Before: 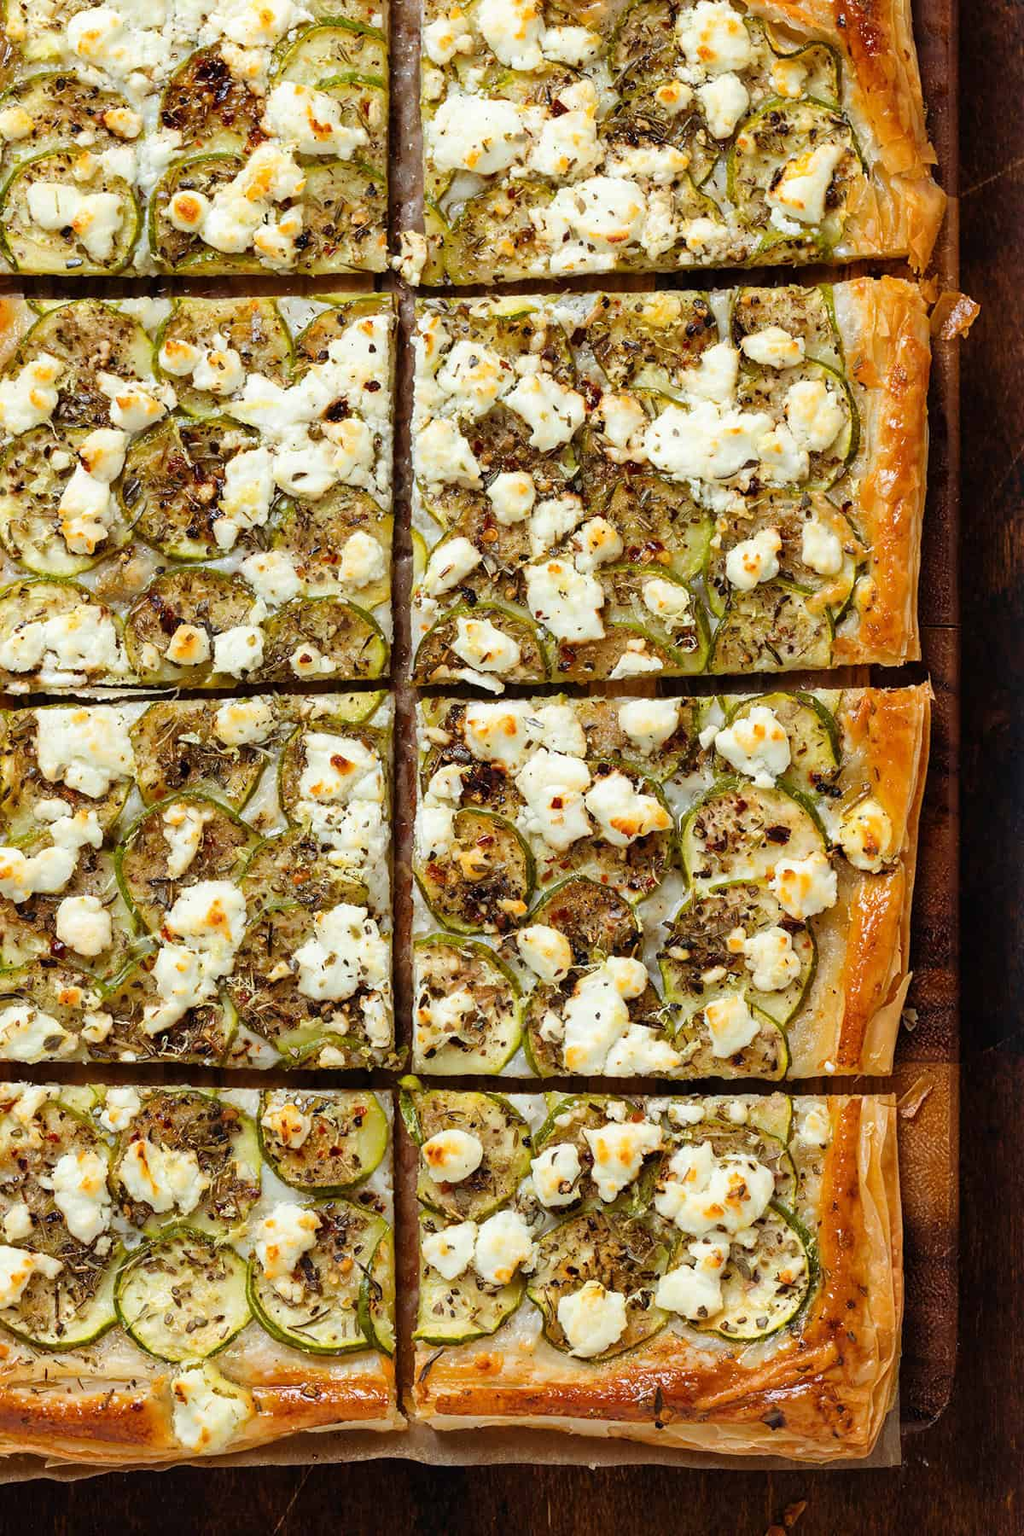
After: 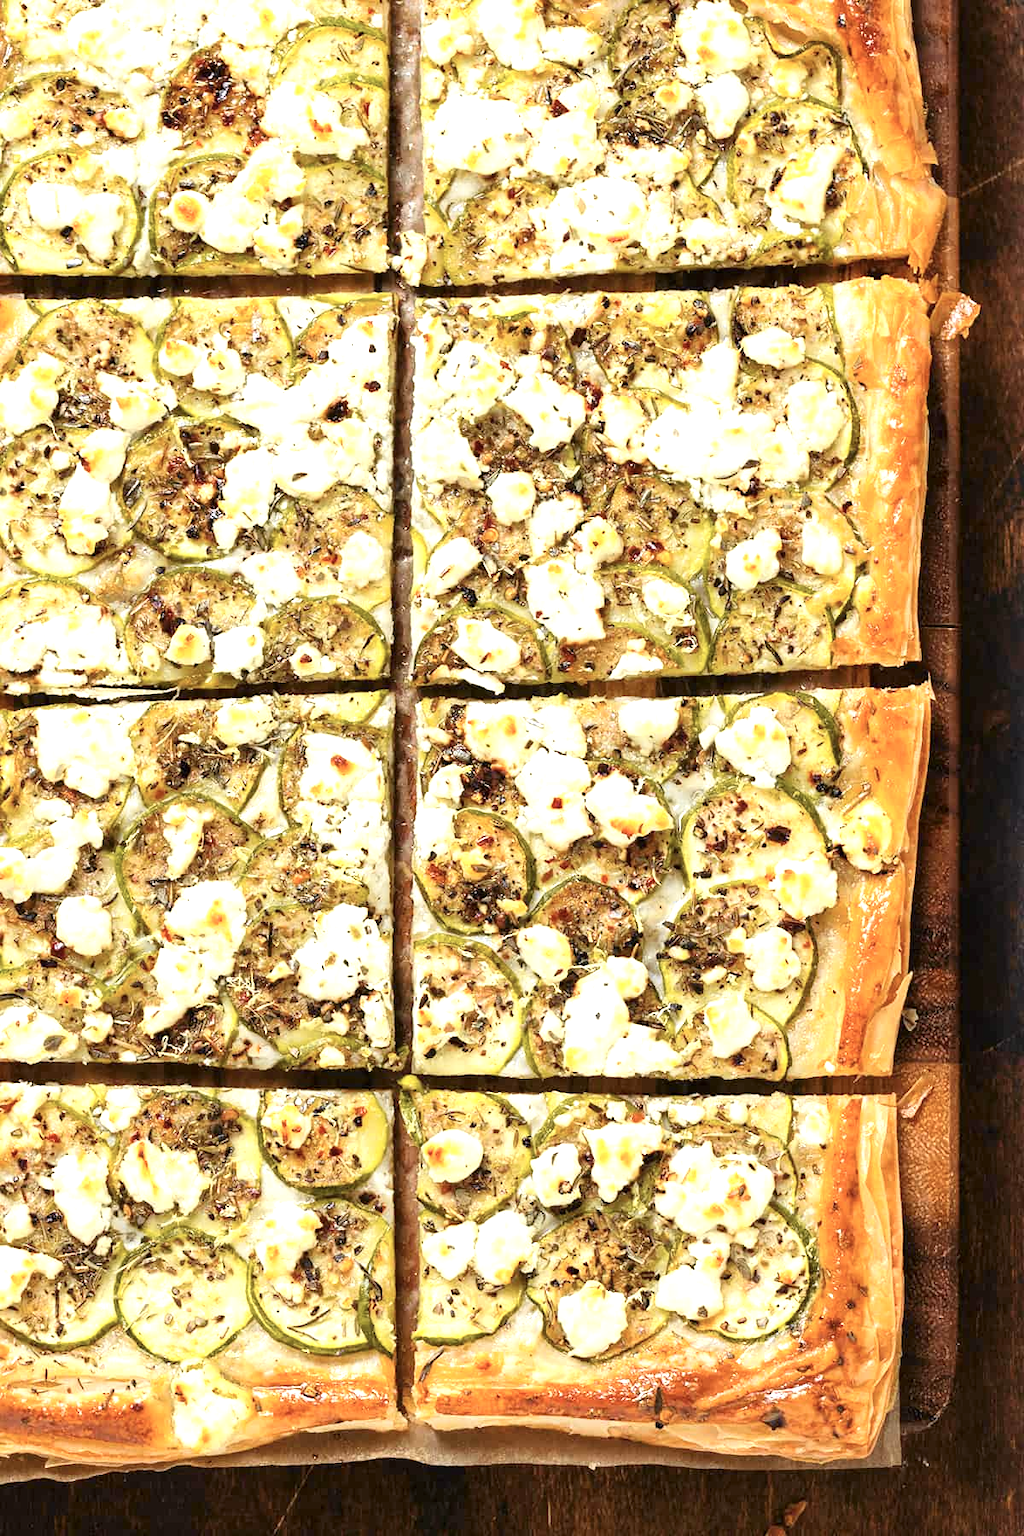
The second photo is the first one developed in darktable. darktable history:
tone curve: curves: ch0 [(0, 0) (0.765, 0.816) (1, 1)]; ch1 [(0, 0) (0.425, 0.464) (0.5, 0.5) (0.531, 0.522) (0.588, 0.575) (0.994, 0.939)]; ch2 [(0, 0) (0.398, 0.435) (0.455, 0.481) (0.501, 0.504) (0.529, 0.544) (0.584, 0.585) (1, 0.911)], color space Lab, independent channels
exposure: black level correction 0, exposure 0.95 EV, compensate exposure bias true, compensate highlight preservation false
